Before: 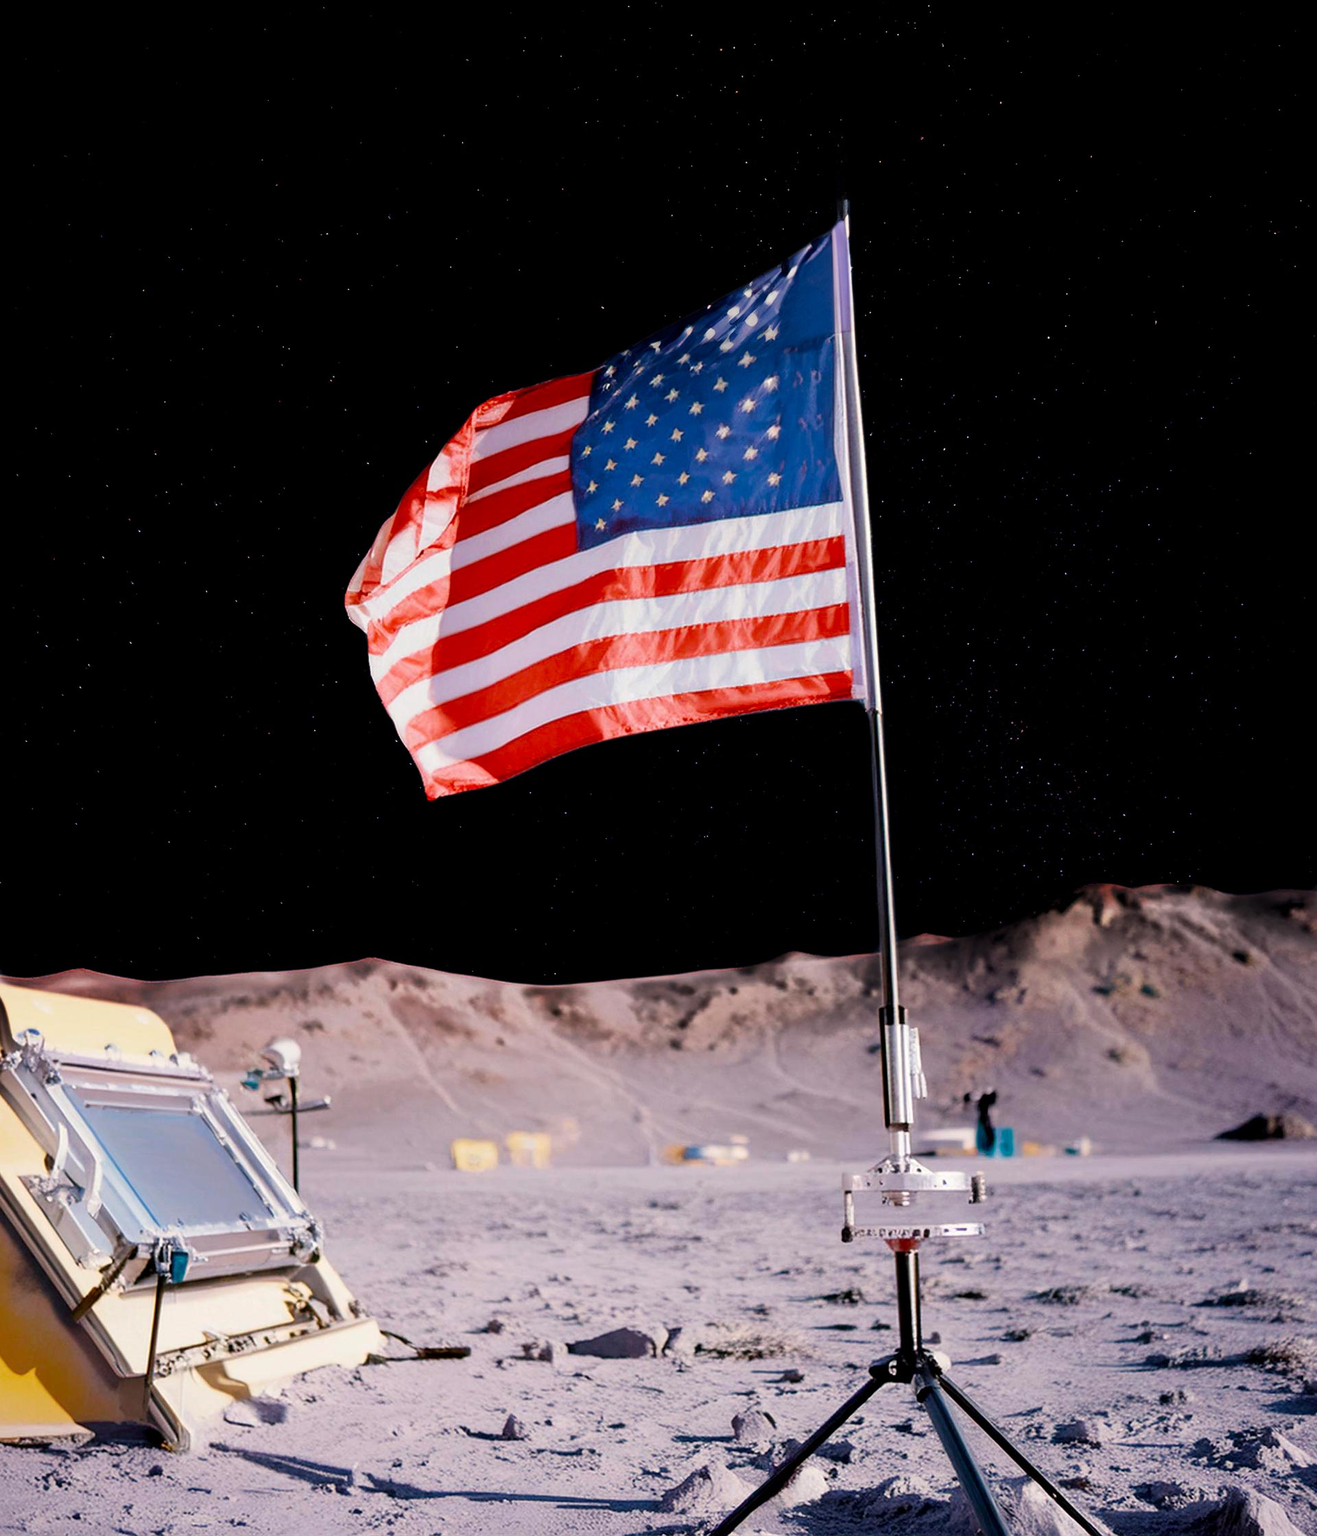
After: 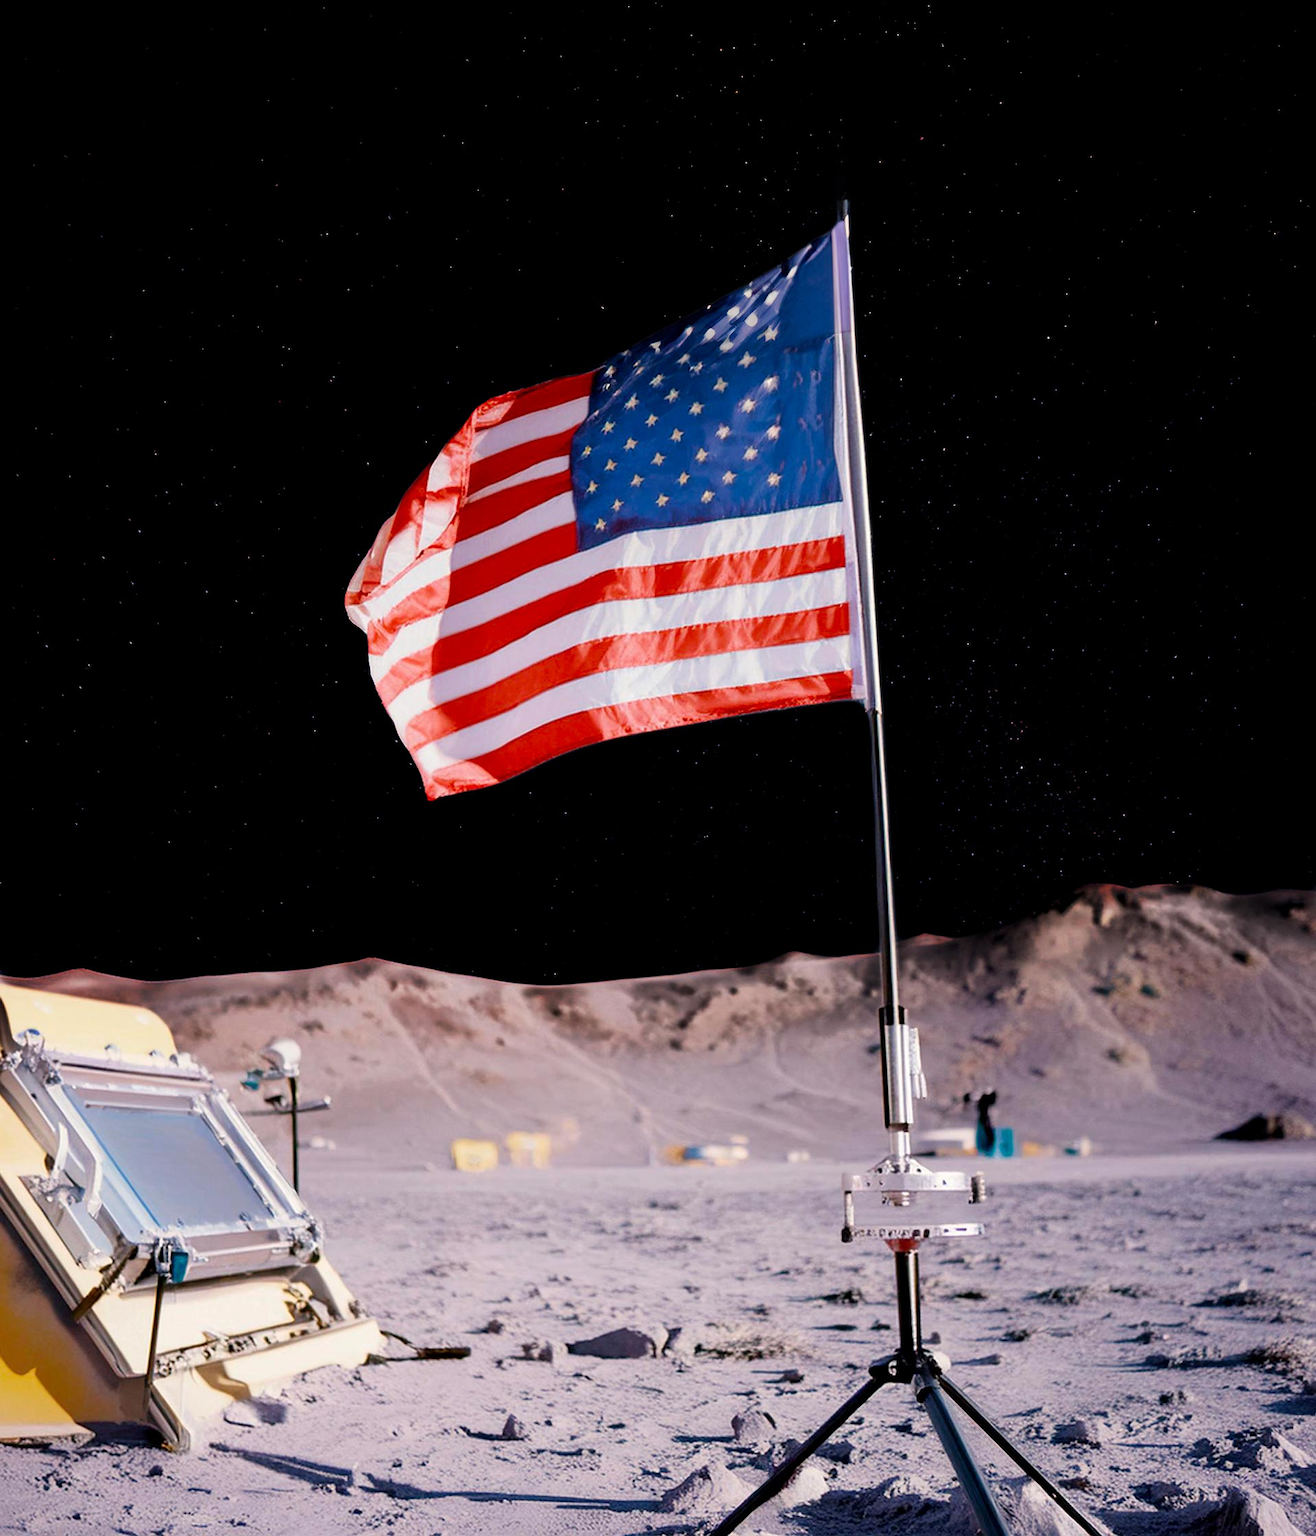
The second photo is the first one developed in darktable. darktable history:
tone equalizer: mask exposure compensation -0.515 EV
